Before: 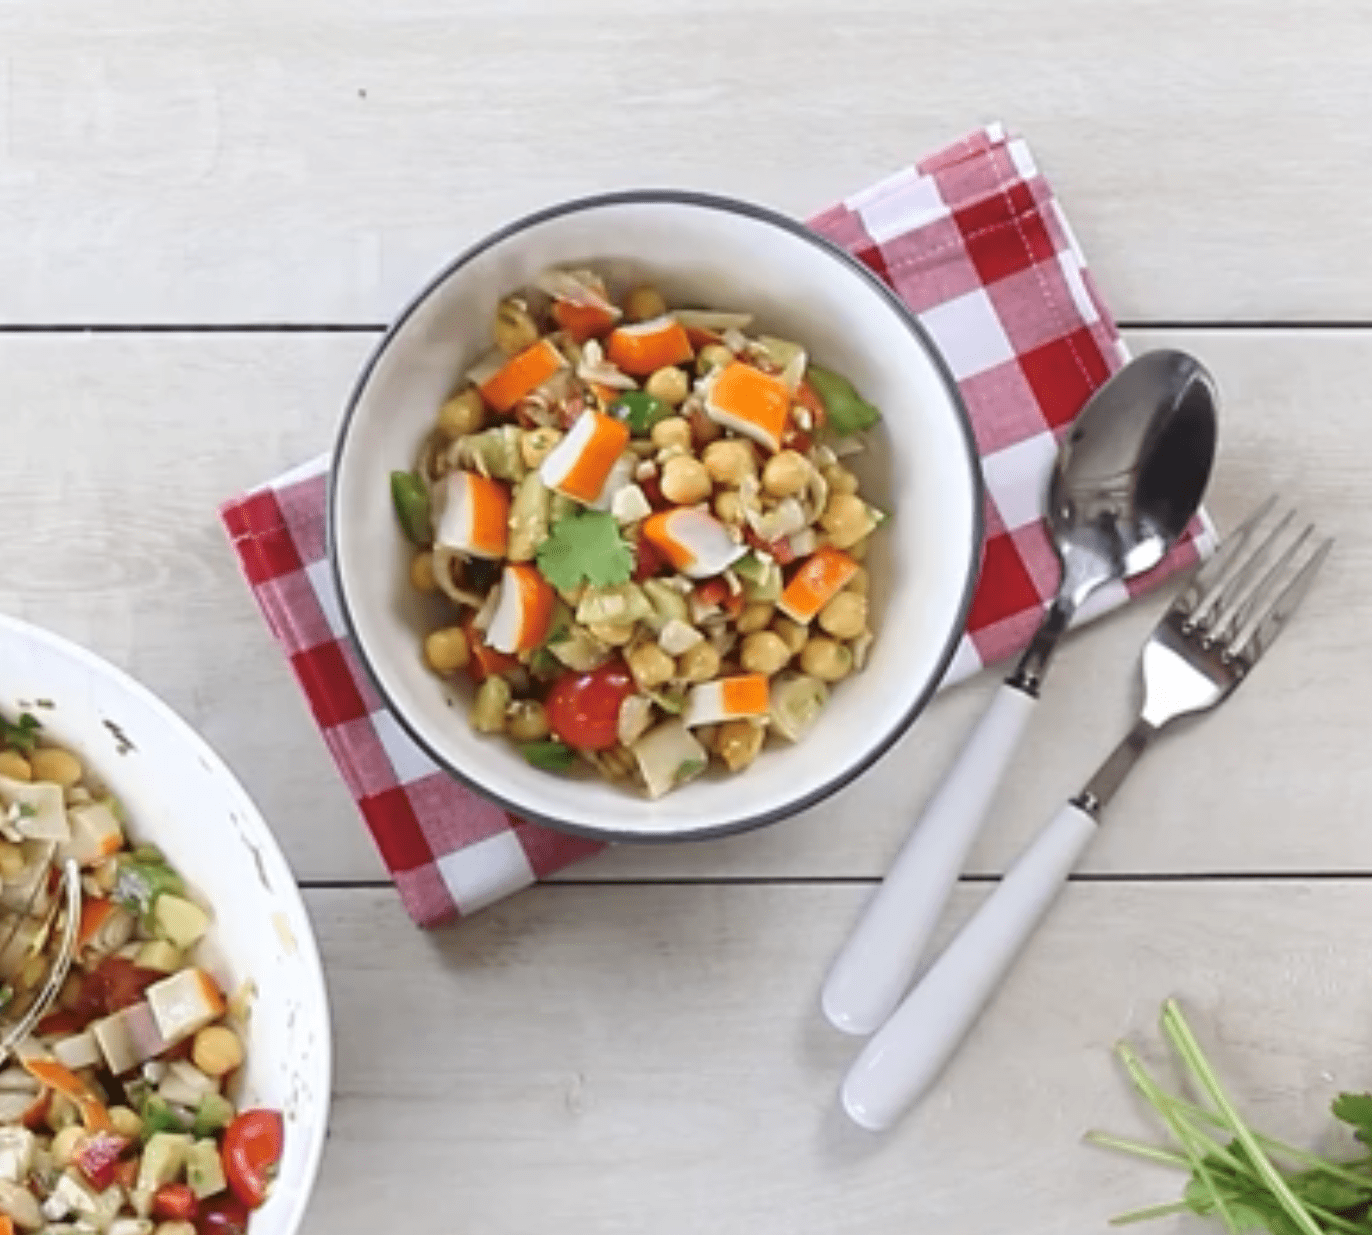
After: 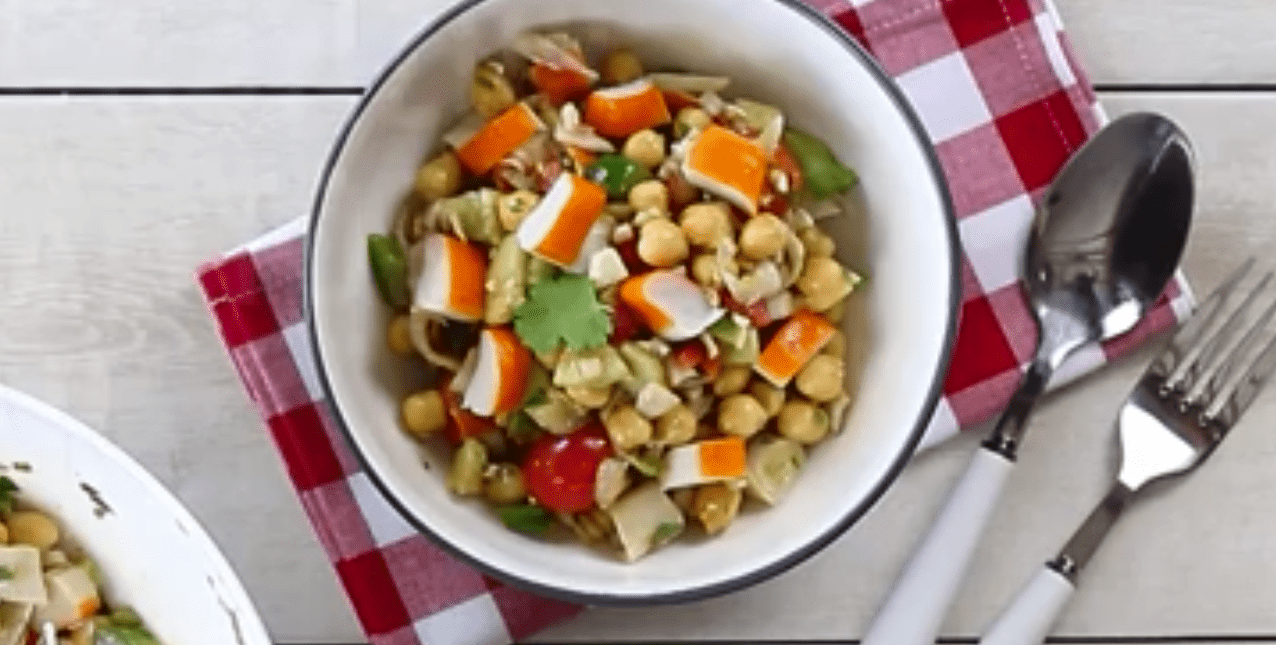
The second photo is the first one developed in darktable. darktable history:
crop: left 1.744%, top 19.225%, right 5.069%, bottom 28.357%
contrast brightness saturation: contrast 0.07, brightness -0.13, saturation 0.06
sharpen: radius 2.883, amount 0.868, threshold 47.523
